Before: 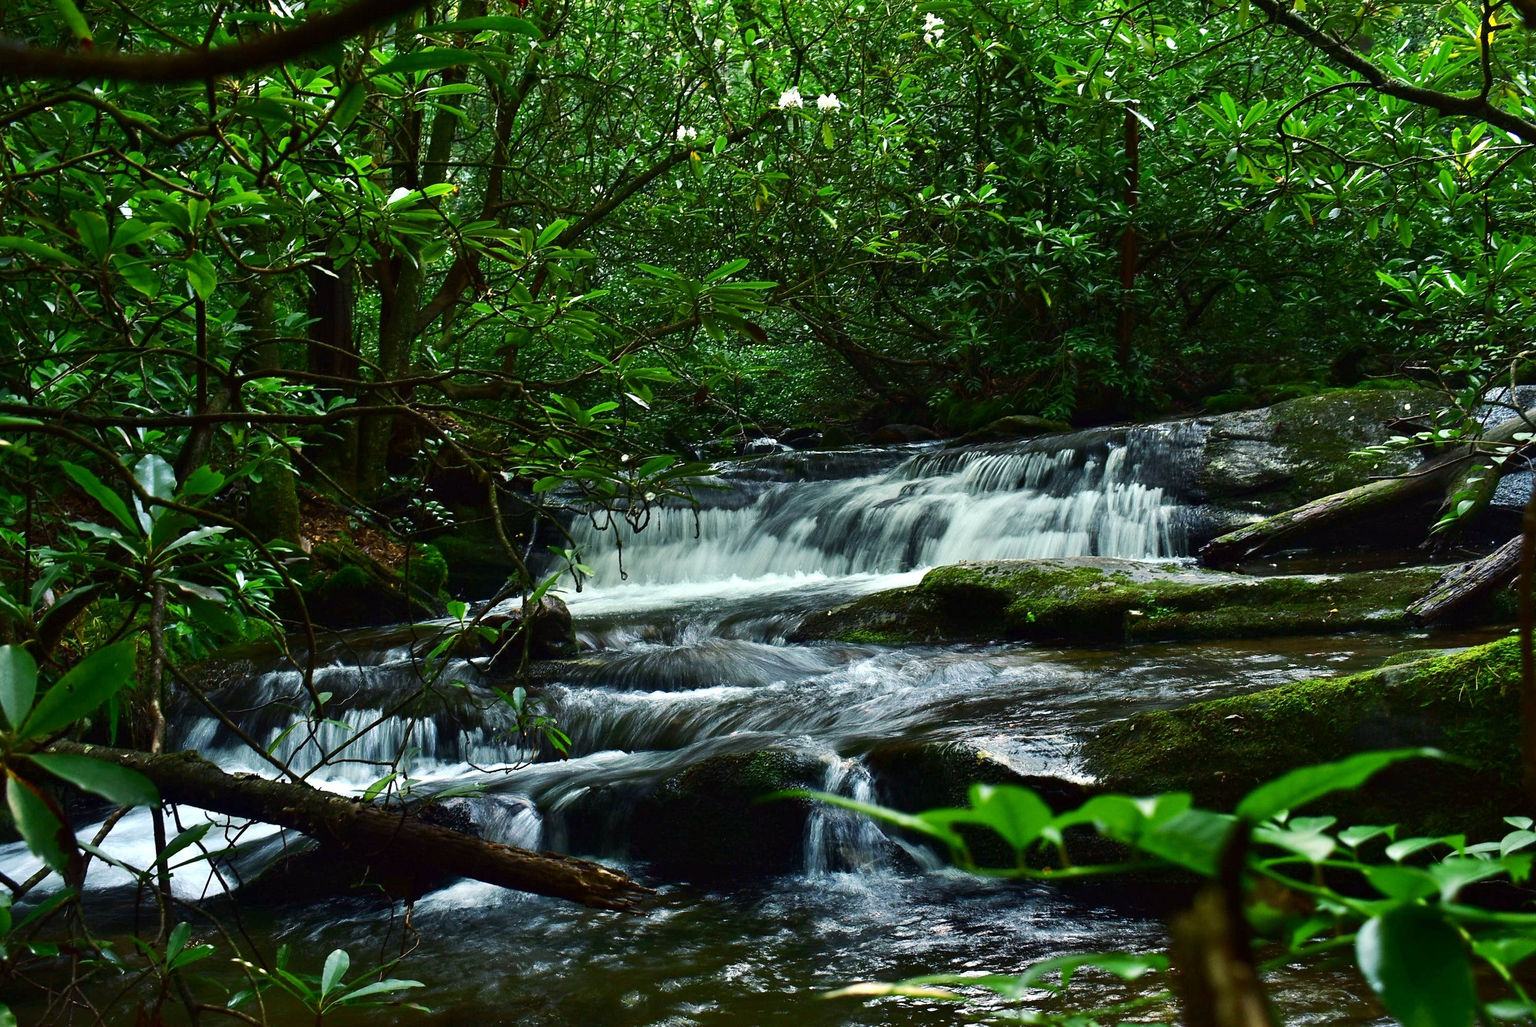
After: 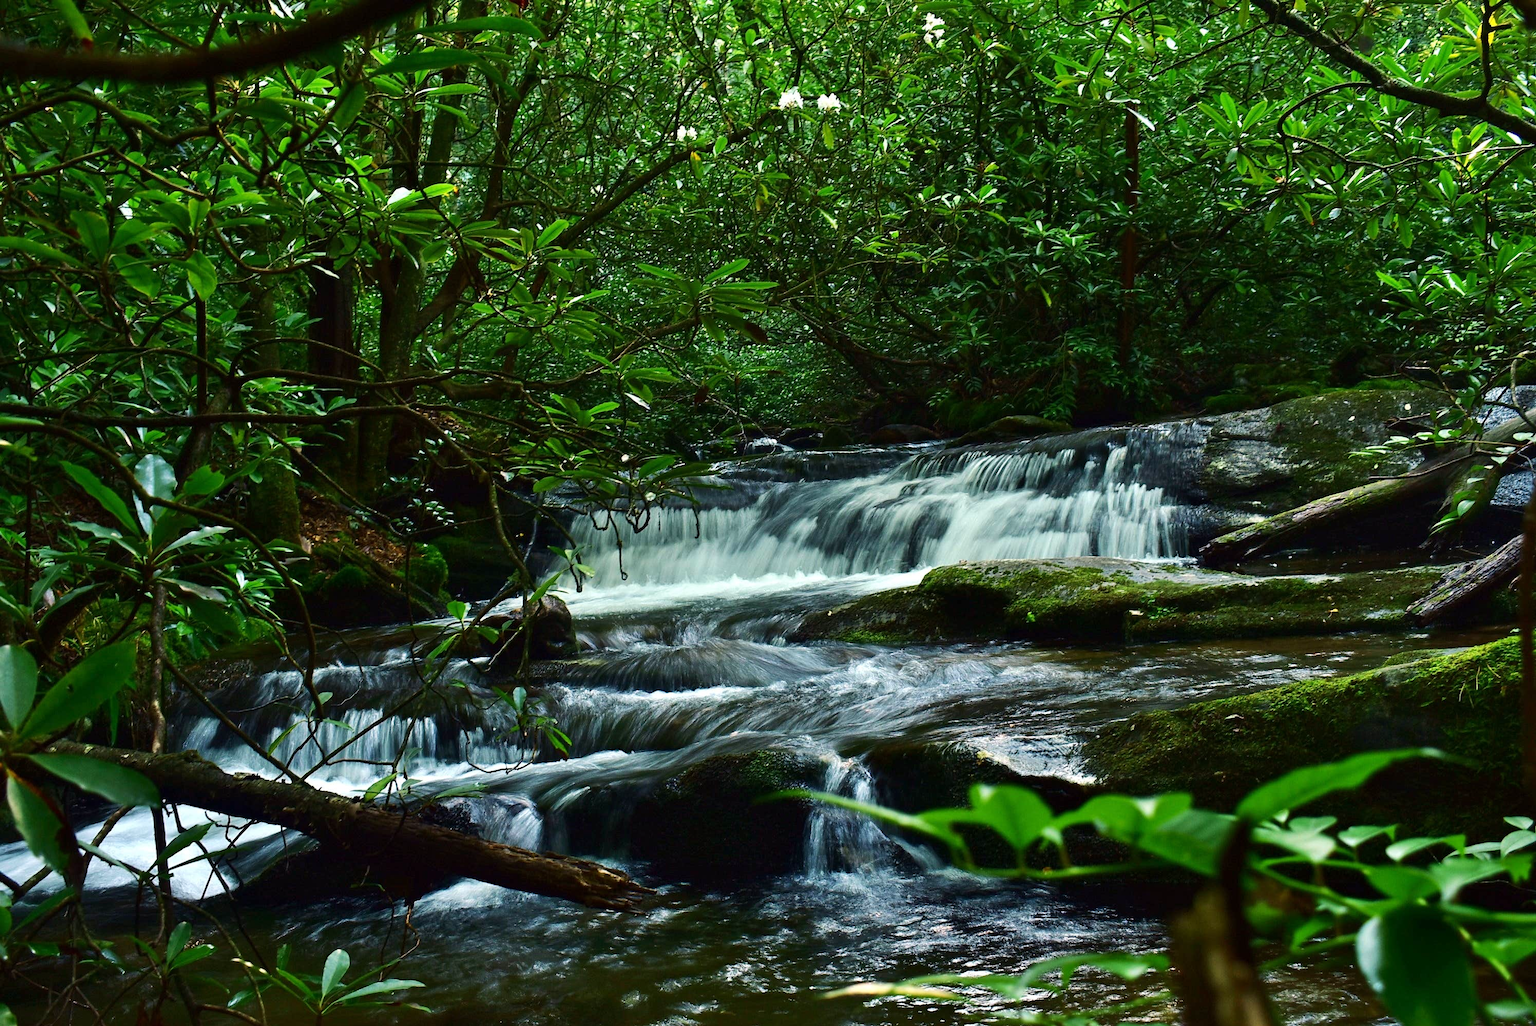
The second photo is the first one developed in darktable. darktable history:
velvia: strength 15.51%
